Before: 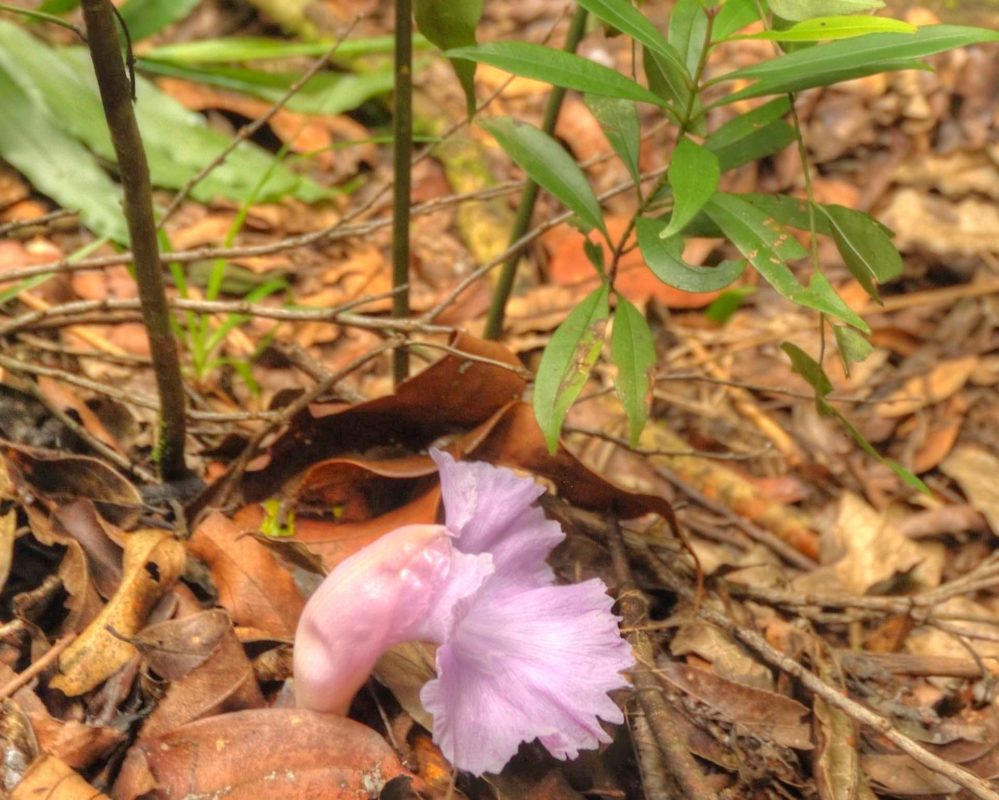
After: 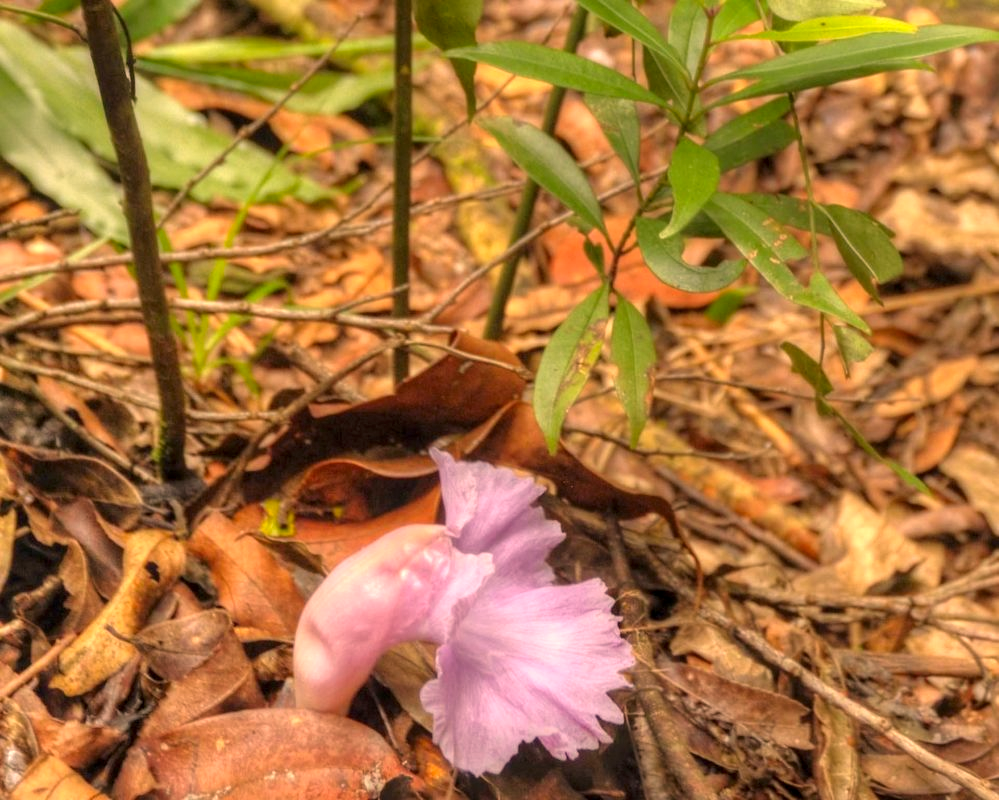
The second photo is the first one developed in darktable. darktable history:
color correction: highlights a* 11.96, highlights b* 11.58
local contrast: on, module defaults
